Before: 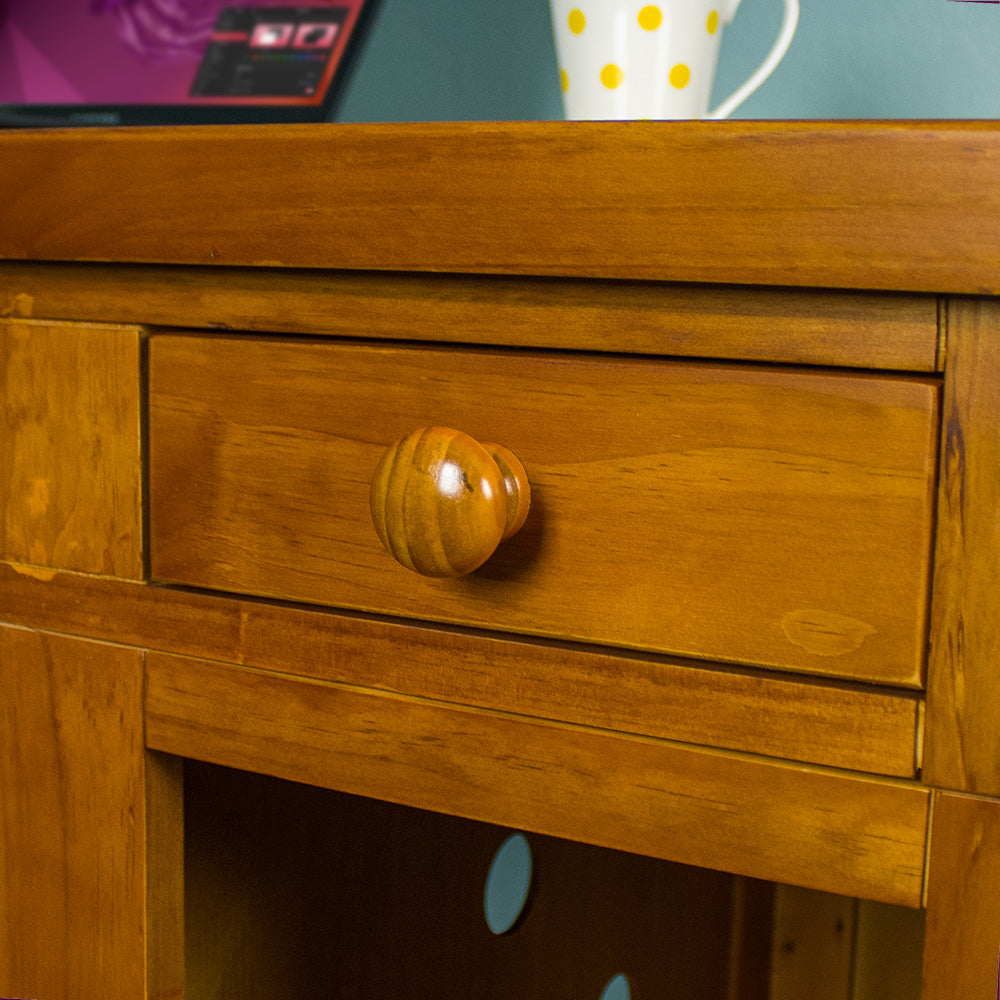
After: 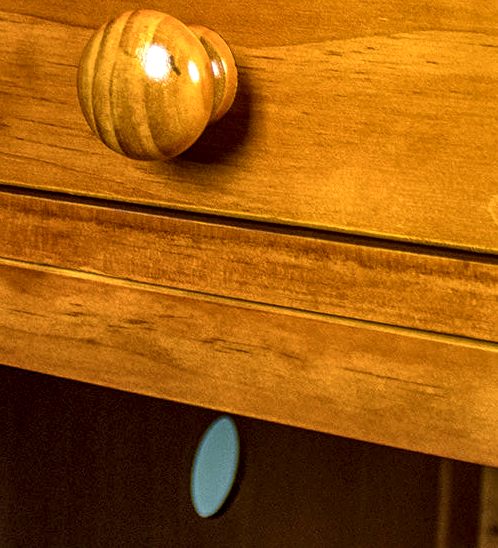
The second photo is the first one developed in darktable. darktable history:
exposure: exposure 0.743 EV, compensate highlight preservation false
local contrast: highlights 60%, shadows 62%, detail 160%
crop: left 29.357%, top 41.702%, right 20.779%, bottom 3.483%
